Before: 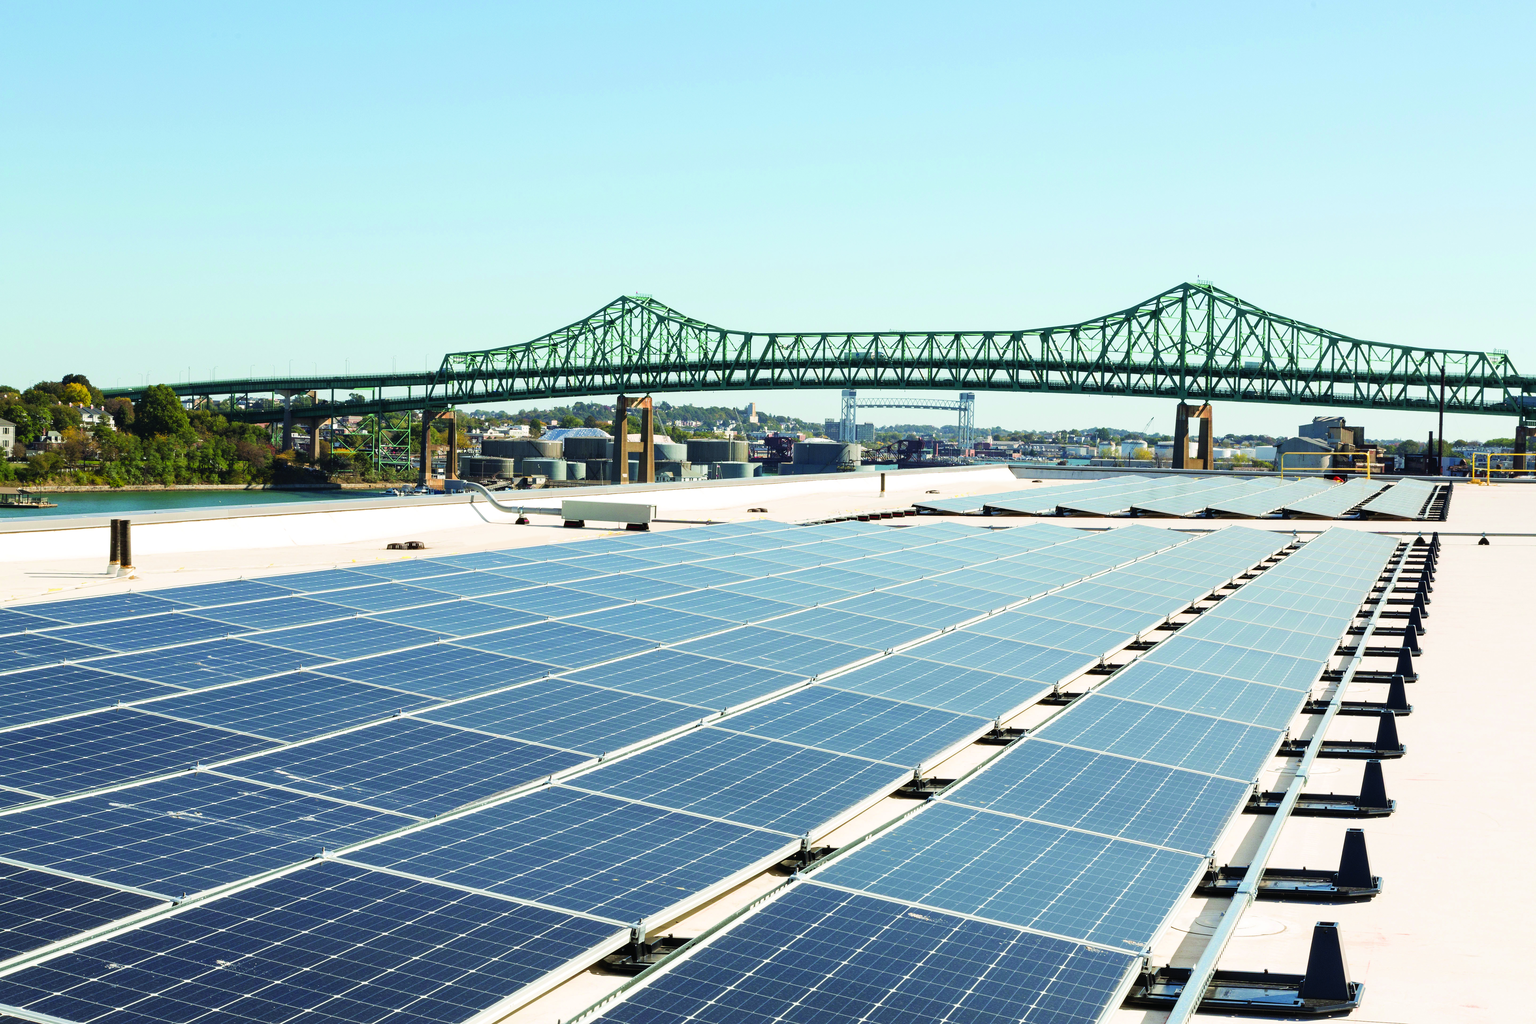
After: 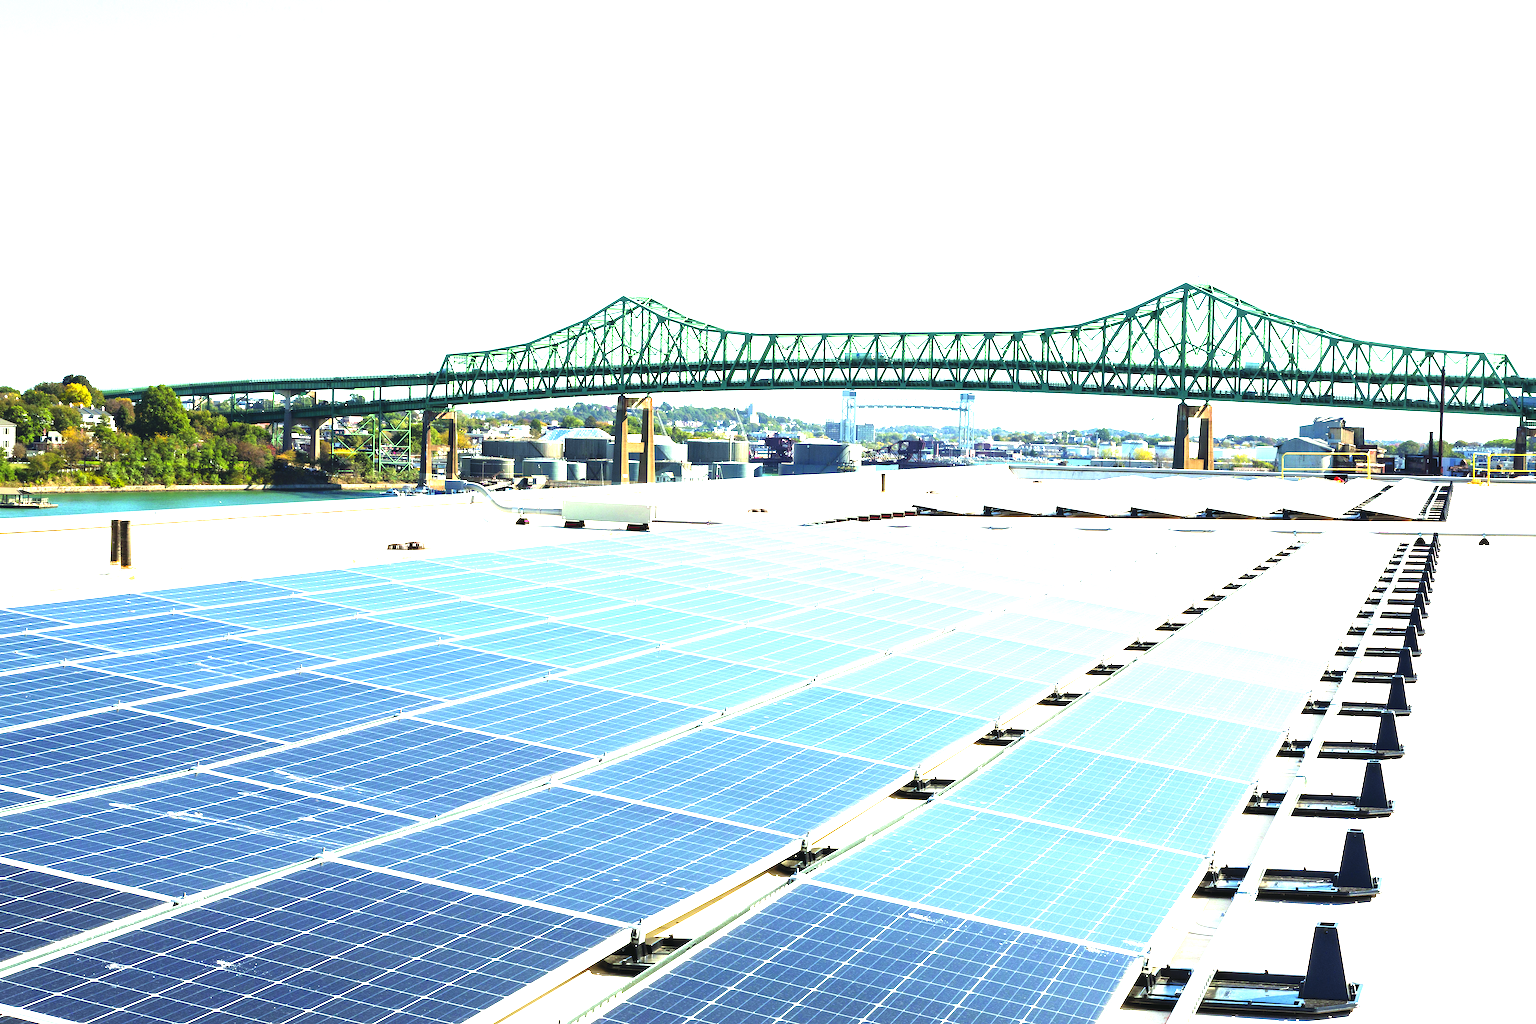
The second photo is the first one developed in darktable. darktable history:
exposure: exposure 1.487 EV, compensate highlight preservation false
